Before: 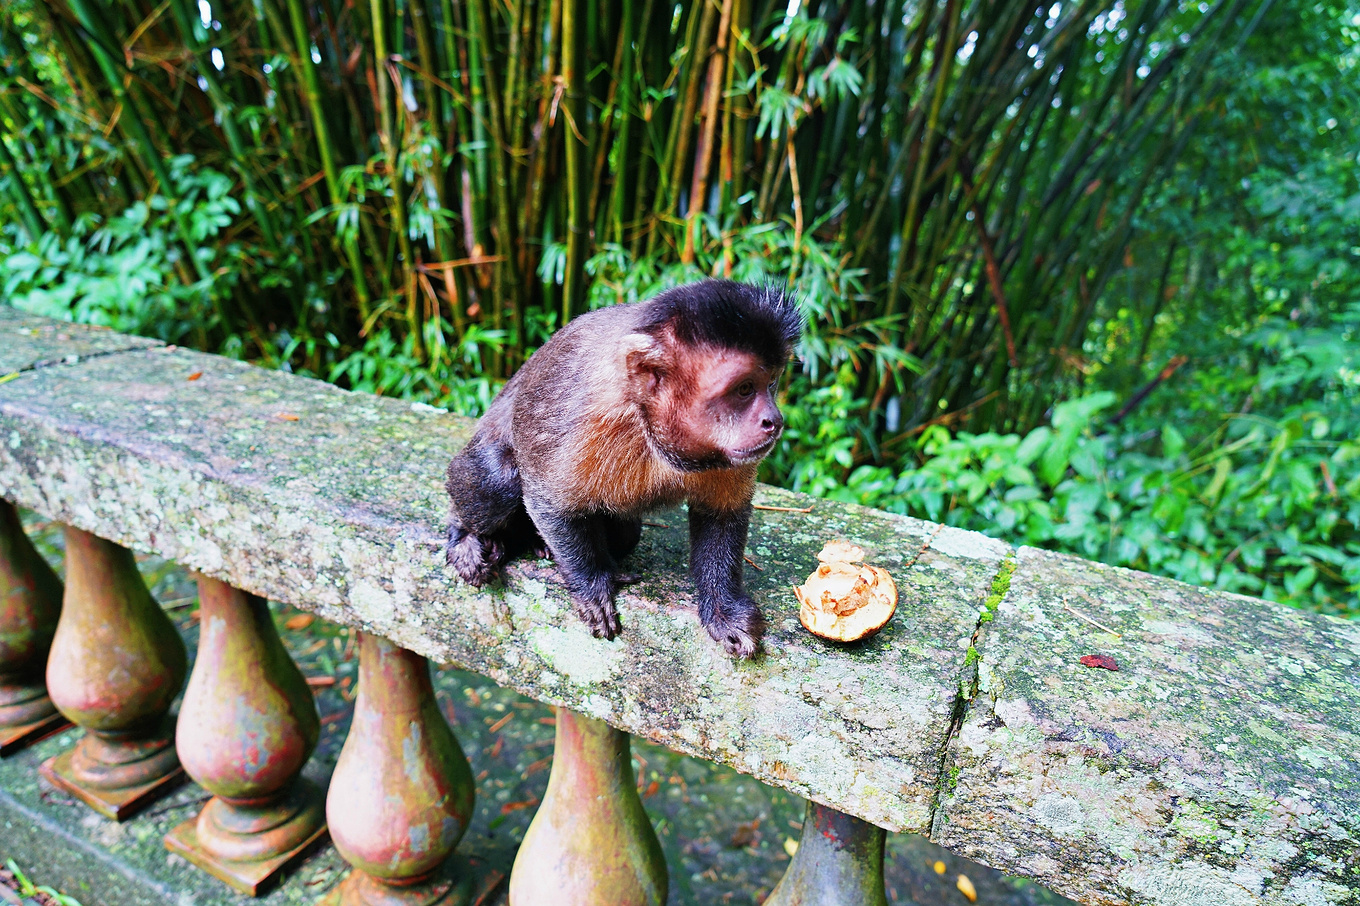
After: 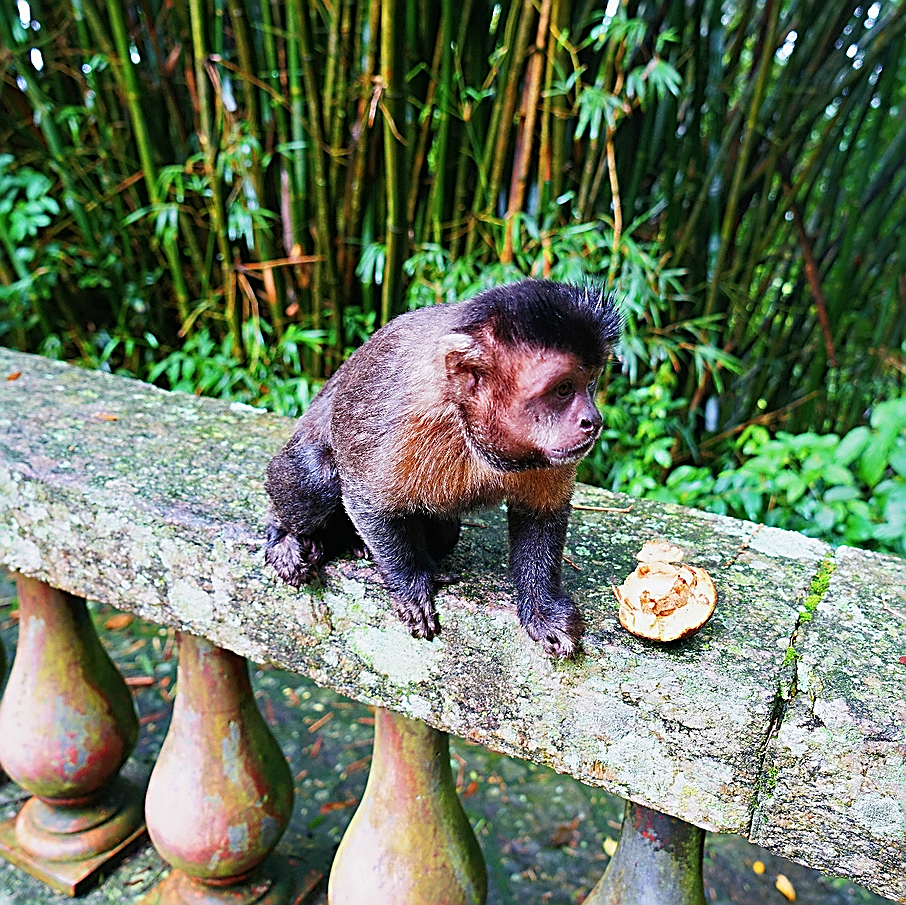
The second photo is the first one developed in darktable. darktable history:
crop and rotate: left 13.355%, right 20.021%
sharpen: amount 0.894
